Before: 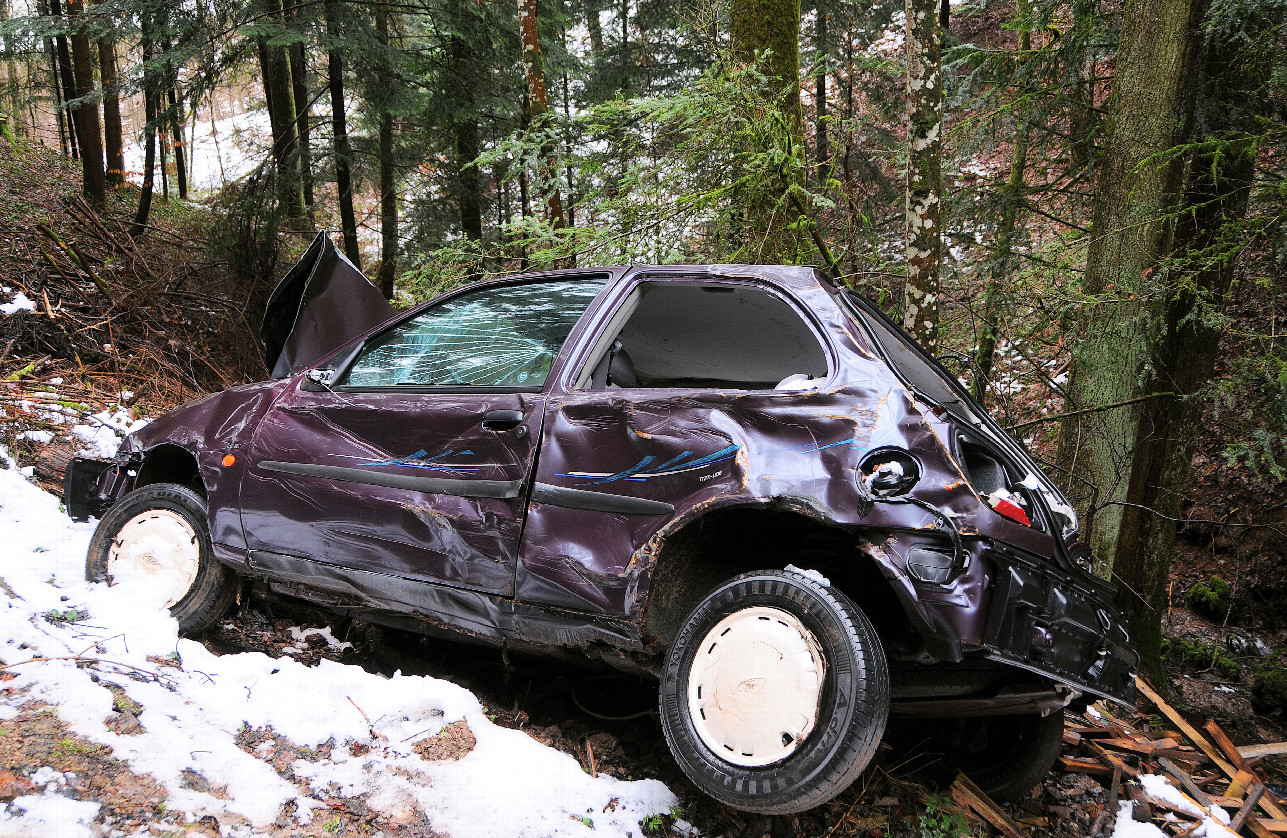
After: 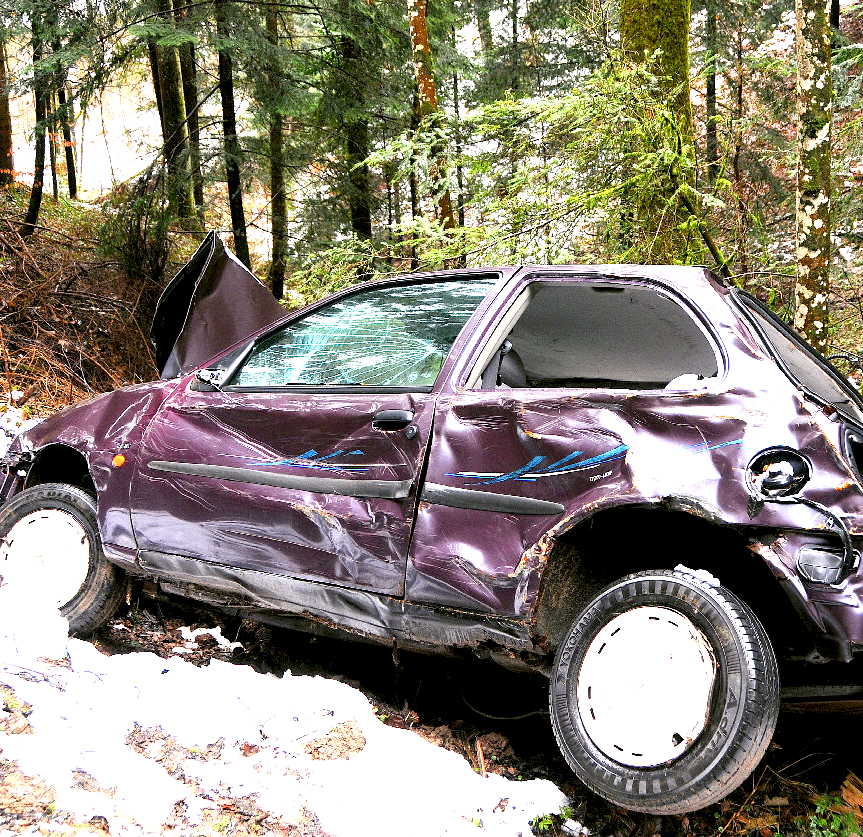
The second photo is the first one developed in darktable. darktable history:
exposure: black level correction 0, exposure 0.948 EV, compensate exposure bias true, compensate highlight preservation false
crop and rotate: left 8.575%, right 24.316%
local contrast: highlights 105%, shadows 102%, detail 119%, midtone range 0.2
color balance rgb: highlights gain › chroma 2.992%, highlights gain › hue 76.76°, global offset › luminance -0.881%, perceptual saturation grading › global saturation 20%, perceptual saturation grading › highlights -25.698%, perceptual saturation grading › shadows 24.158%, perceptual brilliance grading › global brilliance 9.816%, perceptual brilliance grading › shadows 15.337%
